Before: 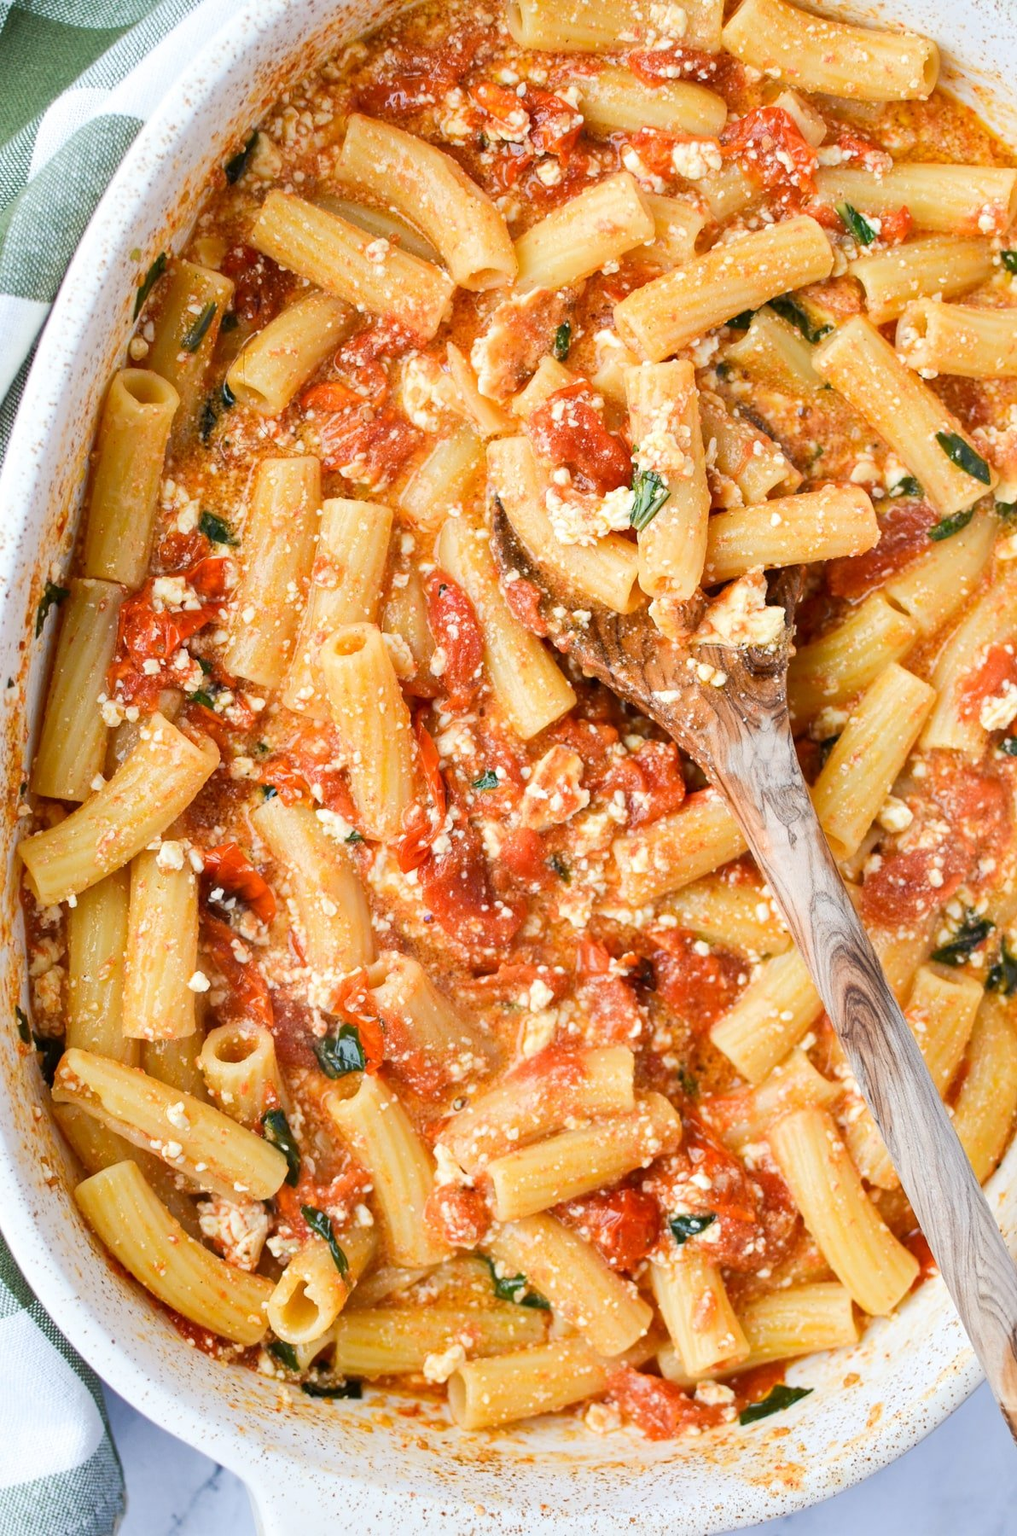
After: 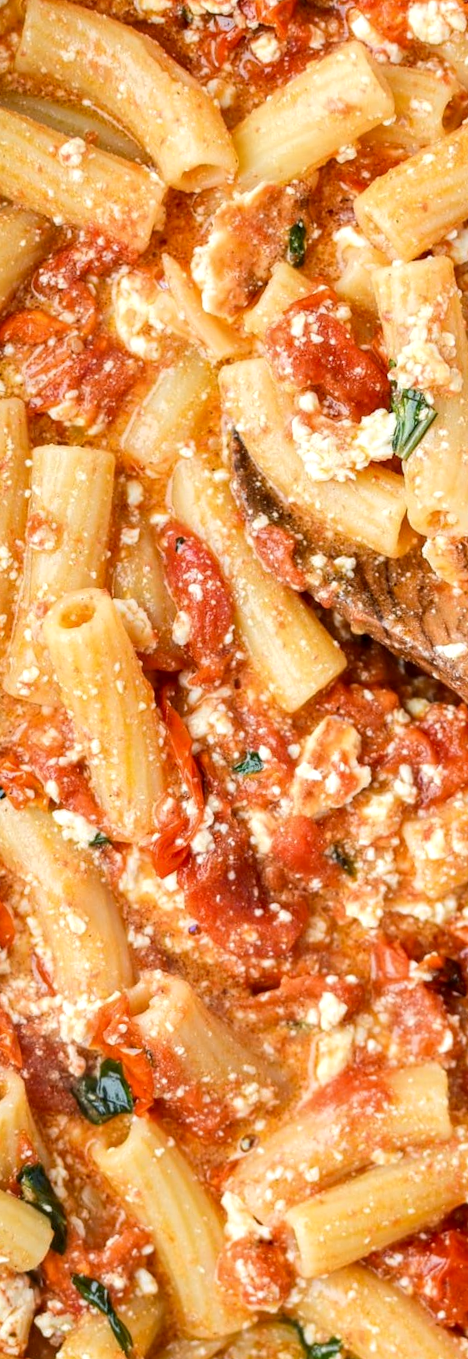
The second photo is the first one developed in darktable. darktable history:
local contrast: detail 130%
rotate and perspective: rotation -4.2°, shear 0.006, automatic cropping off
crop and rotate: left 29.476%, top 10.214%, right 35.32%, bottom 17.333%
